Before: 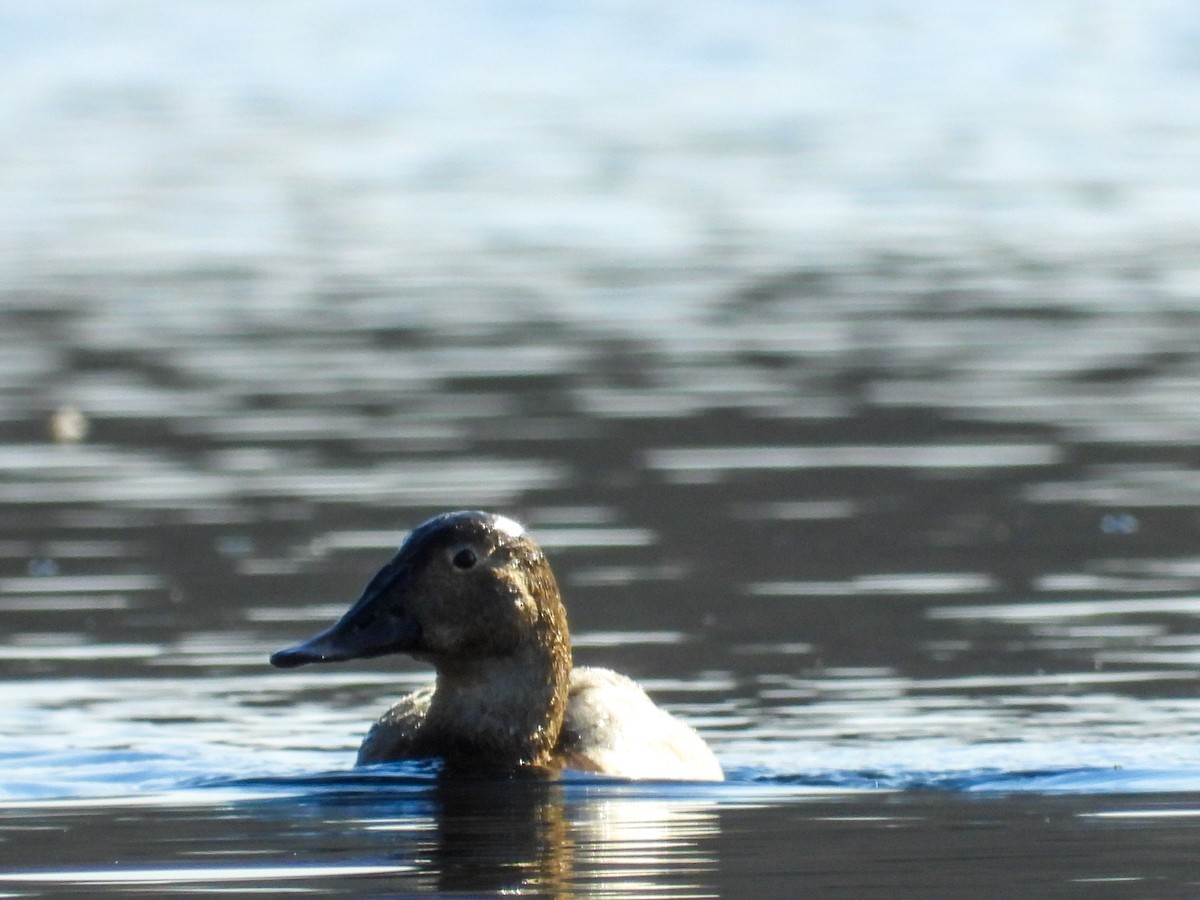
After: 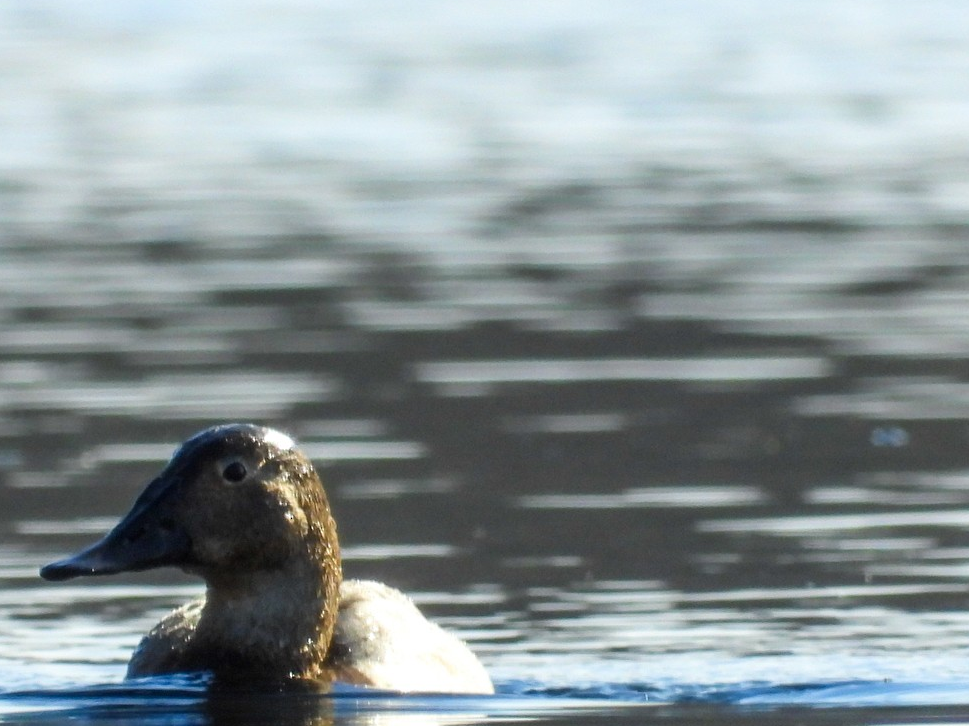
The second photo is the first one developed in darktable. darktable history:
crop: left 19.174%, top 9.668%, right 0%, bottom 9.627%
